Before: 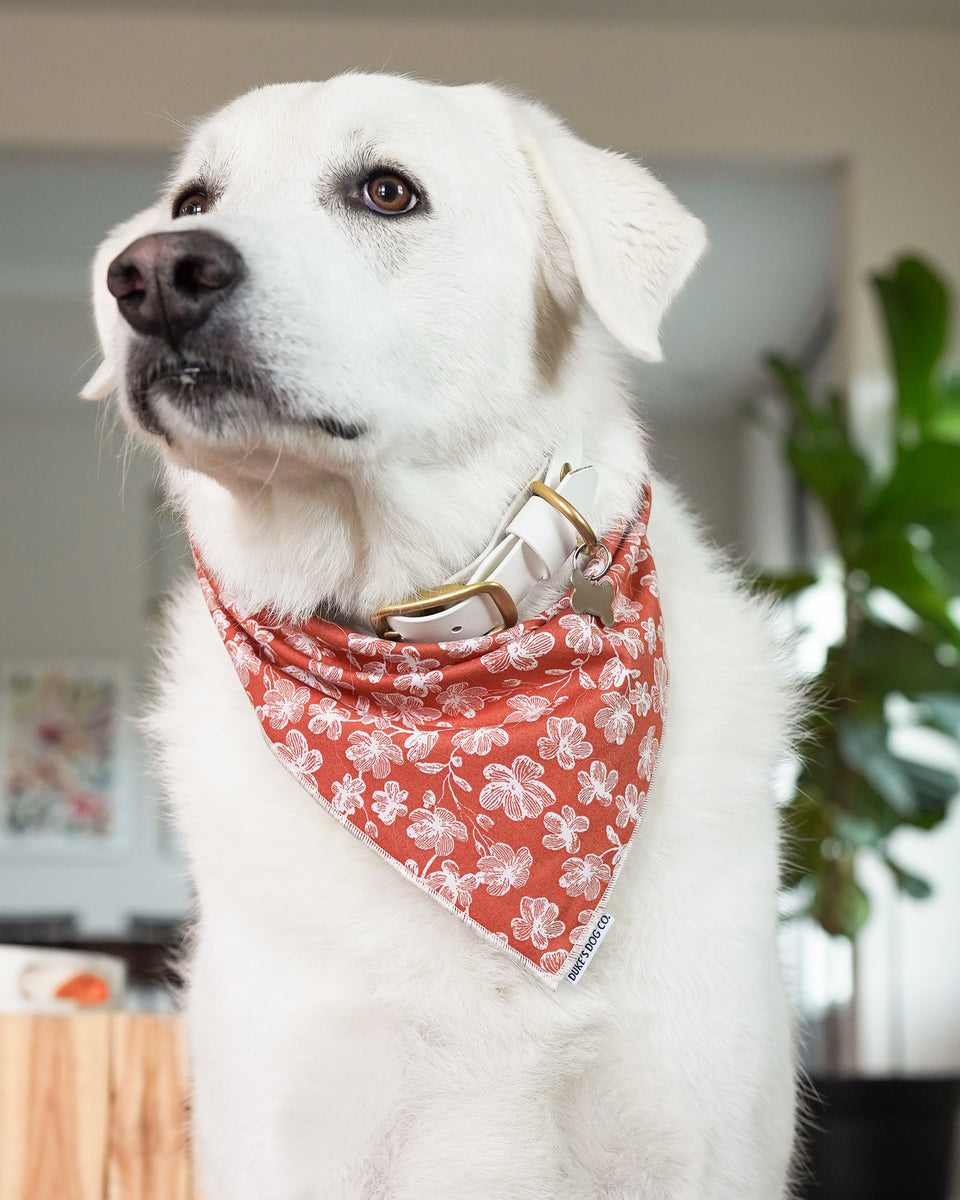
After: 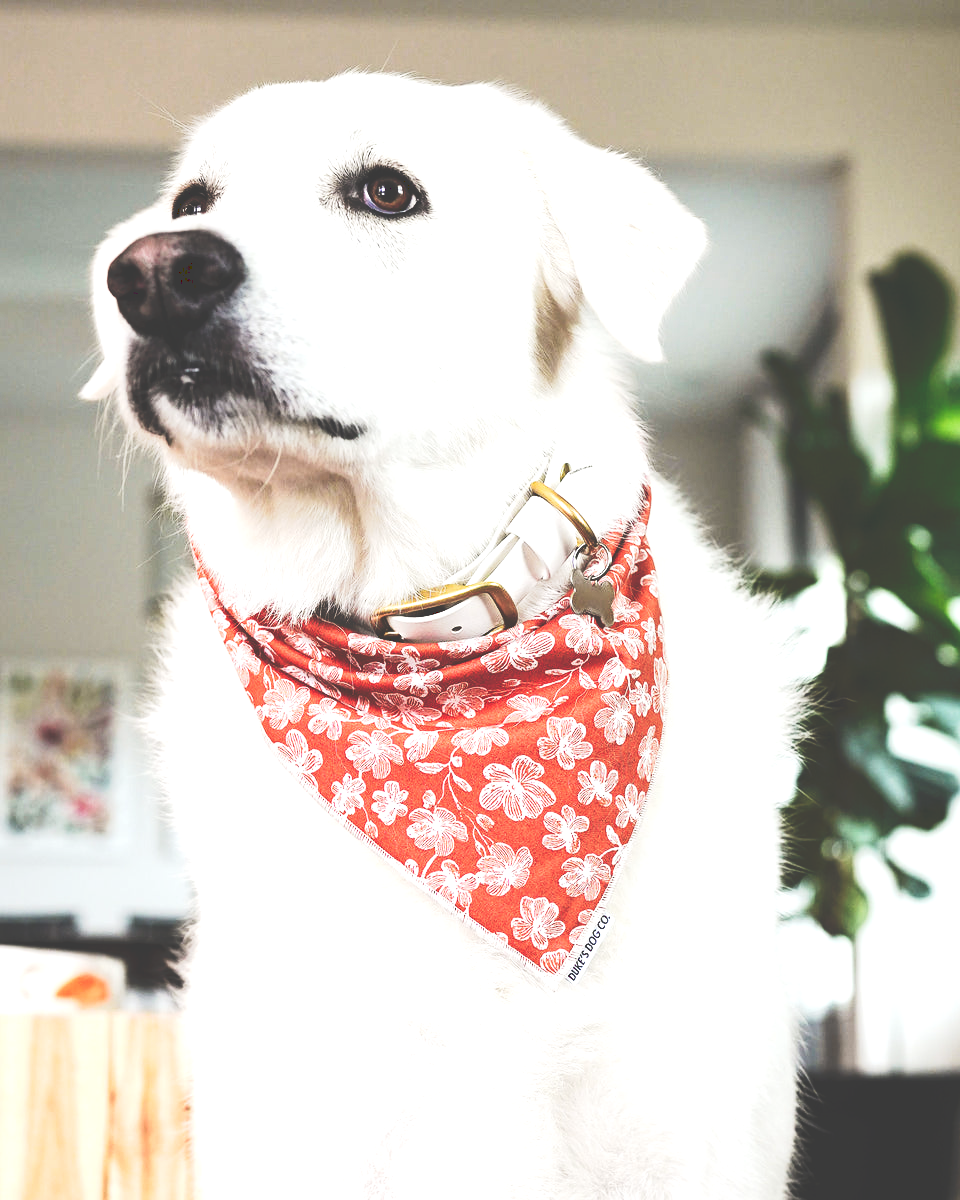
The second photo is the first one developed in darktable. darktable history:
tone equalizer: -8 EV -0.75 EV, -7 EV -0.7 EV, -6 EV -0.6 EV, -5 EV -0.4 EV, -3 EV 0.4 EV, -2 EV 0.6 EV, -1 EV 0.7 EV, +0 EV 0.75 EV, edges refinement/feathering 500, mask exposure compensation -1.57 EV, preserve details no
tone curve: curves: ch0 [(0, 0) (0.003, 0.24) (0.011, 0.24) (0.025, 0.24) (0.044, 0.244) (0.069, 0.244) (0.1, 0.252) (0.136, 0.264) (0.177, 0.274) (0.224, 0.284) (0.277, 0.313) (0.335, 0.361) (0.399, 0.415) (0.468, 0.498) (0.543, 0.595) (0.623, 0.695) (0.709, 0.793) (0.801, 0.883) (0.898, 0.942) (1, 1)], preserve colors none
